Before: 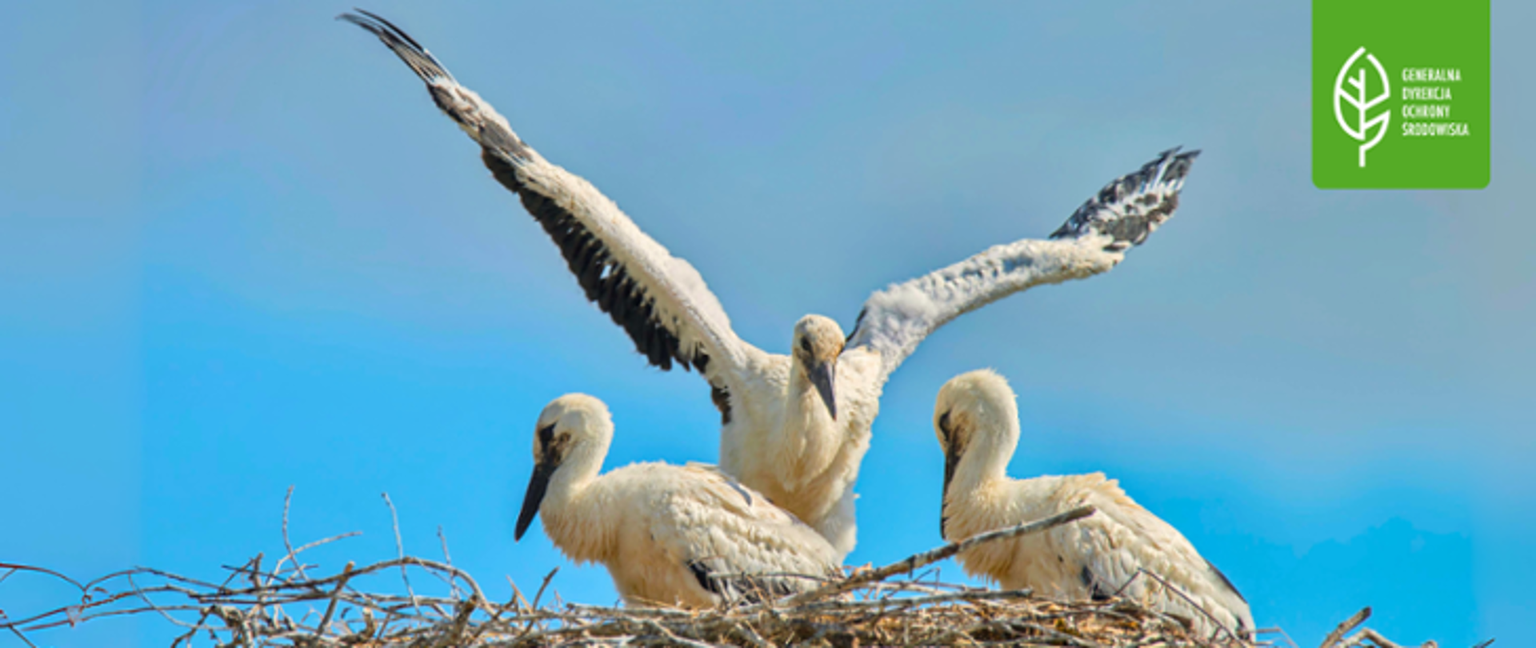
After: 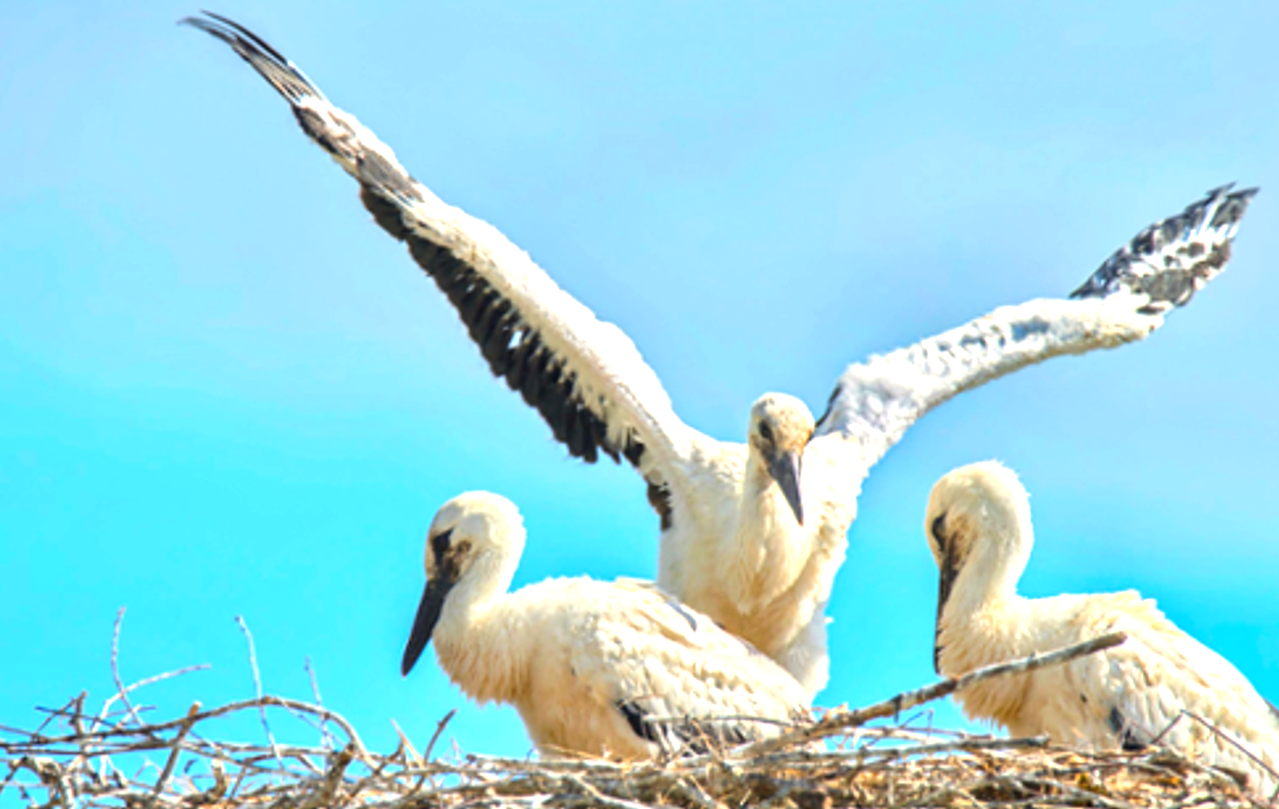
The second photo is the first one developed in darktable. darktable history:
crop and rotate: left 12.648%, right 20.685%
exposure: black level correction 0, exposure 0.9 EV, compensate exposure bias true, compensate highlight preservation false
